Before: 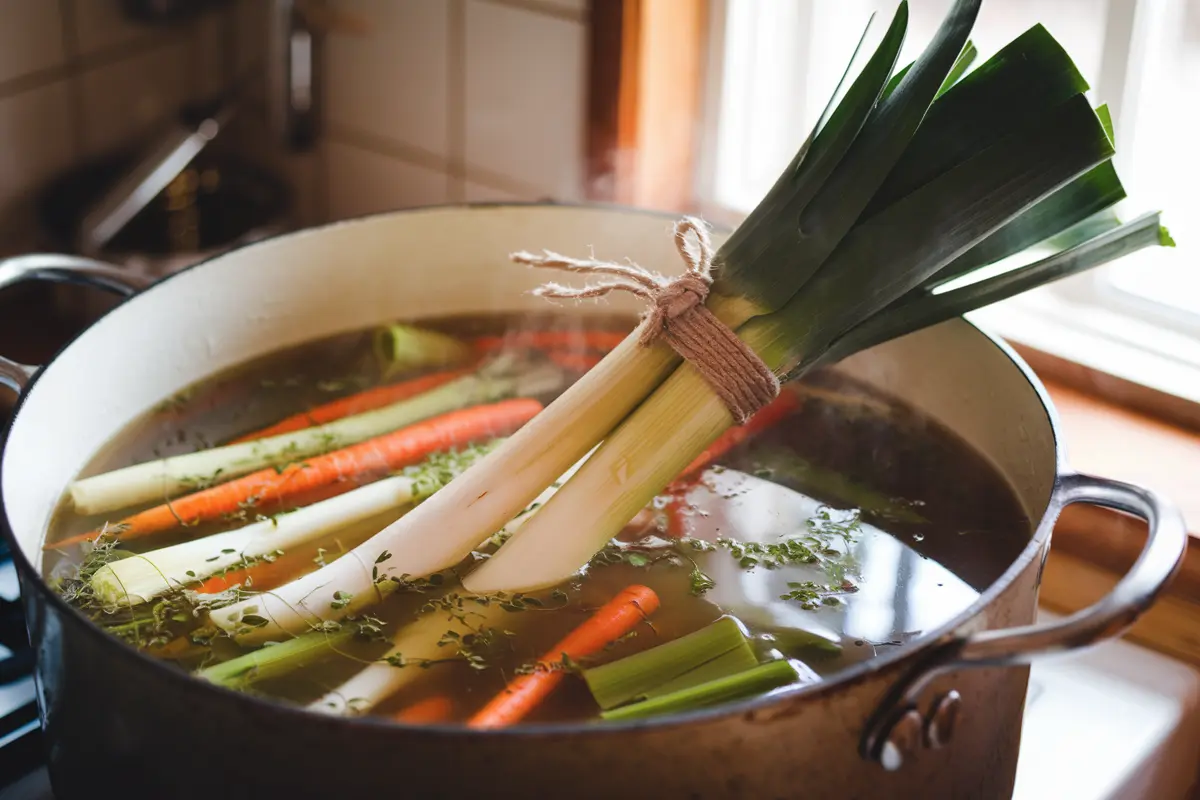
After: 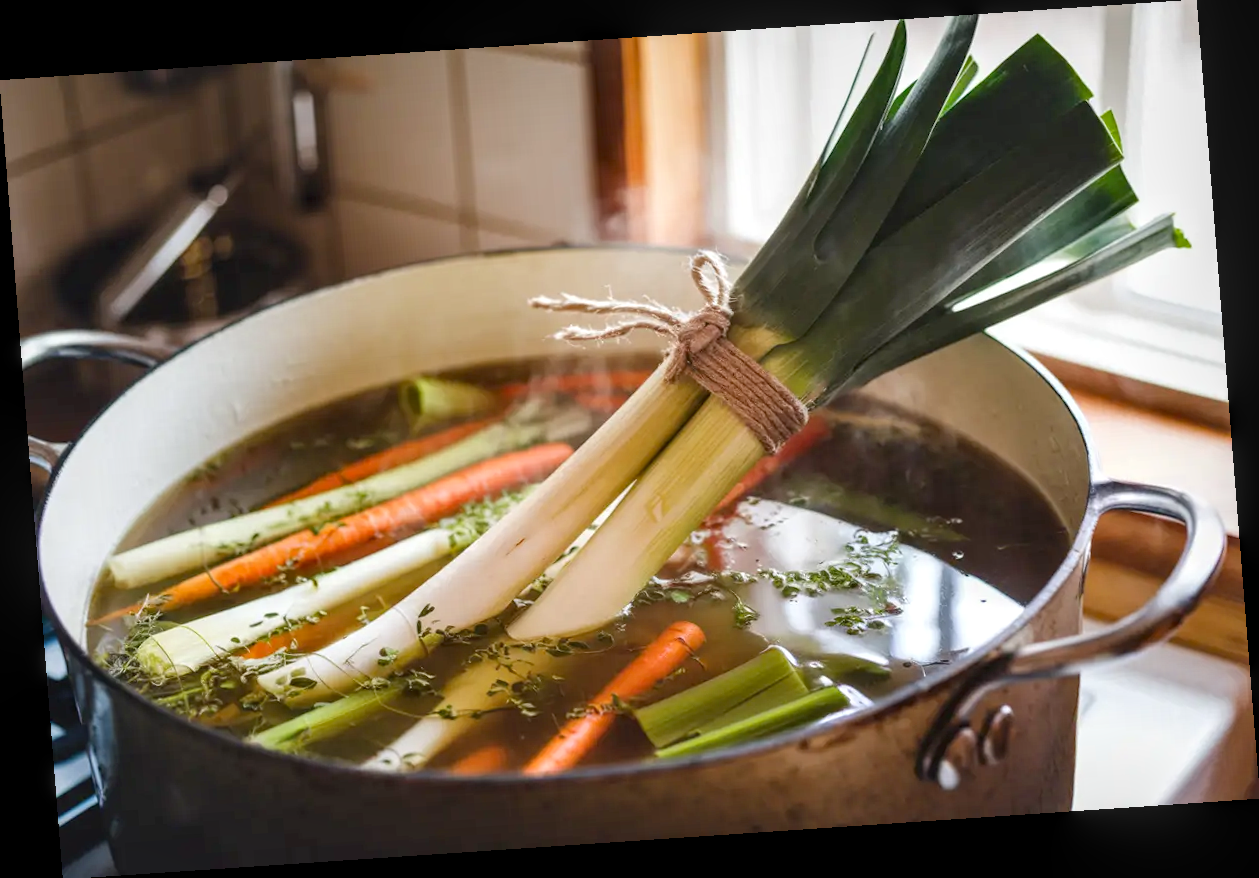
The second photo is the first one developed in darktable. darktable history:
rotate and perspective: rotation -4.2°, shear 0.006, automatic cropping off
local contrast: highlights 61%, detail 143%, midtone range 0.428
